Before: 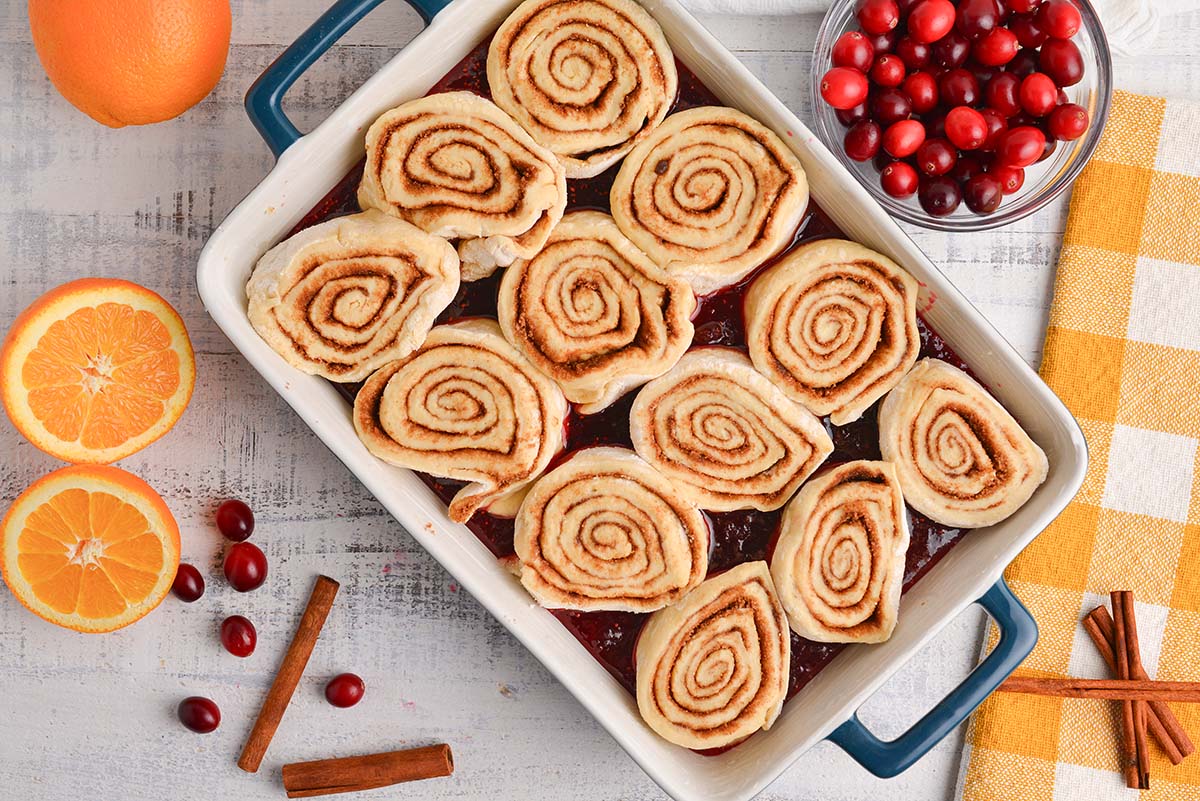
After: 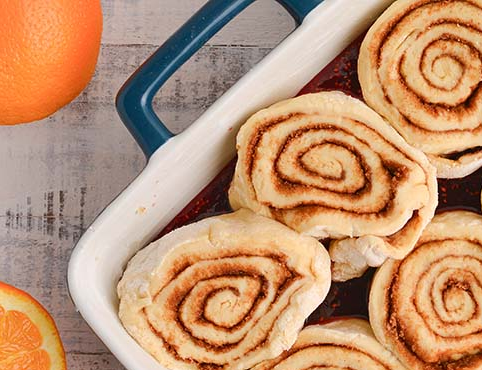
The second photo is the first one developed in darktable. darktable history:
crop and rotate: left 10.822%, top 0.105%, right 48.966%, bottom 53.608%
